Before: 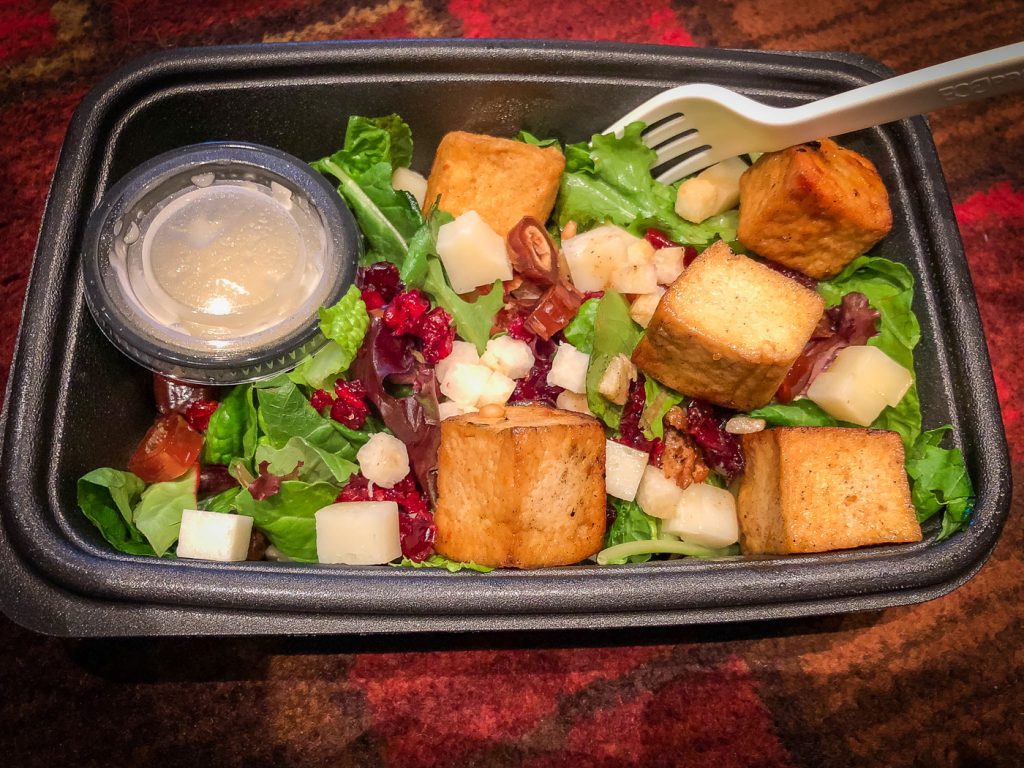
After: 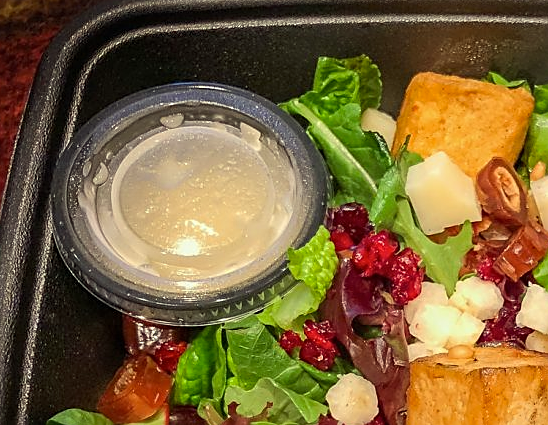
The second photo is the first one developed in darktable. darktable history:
color correction: highlights a* -5.68, highlights b* 11.22
crop and rotate: left 3.042%, top 7.698%, right 43.432%, bottom 36.897%
sharpen: amount 0.593
